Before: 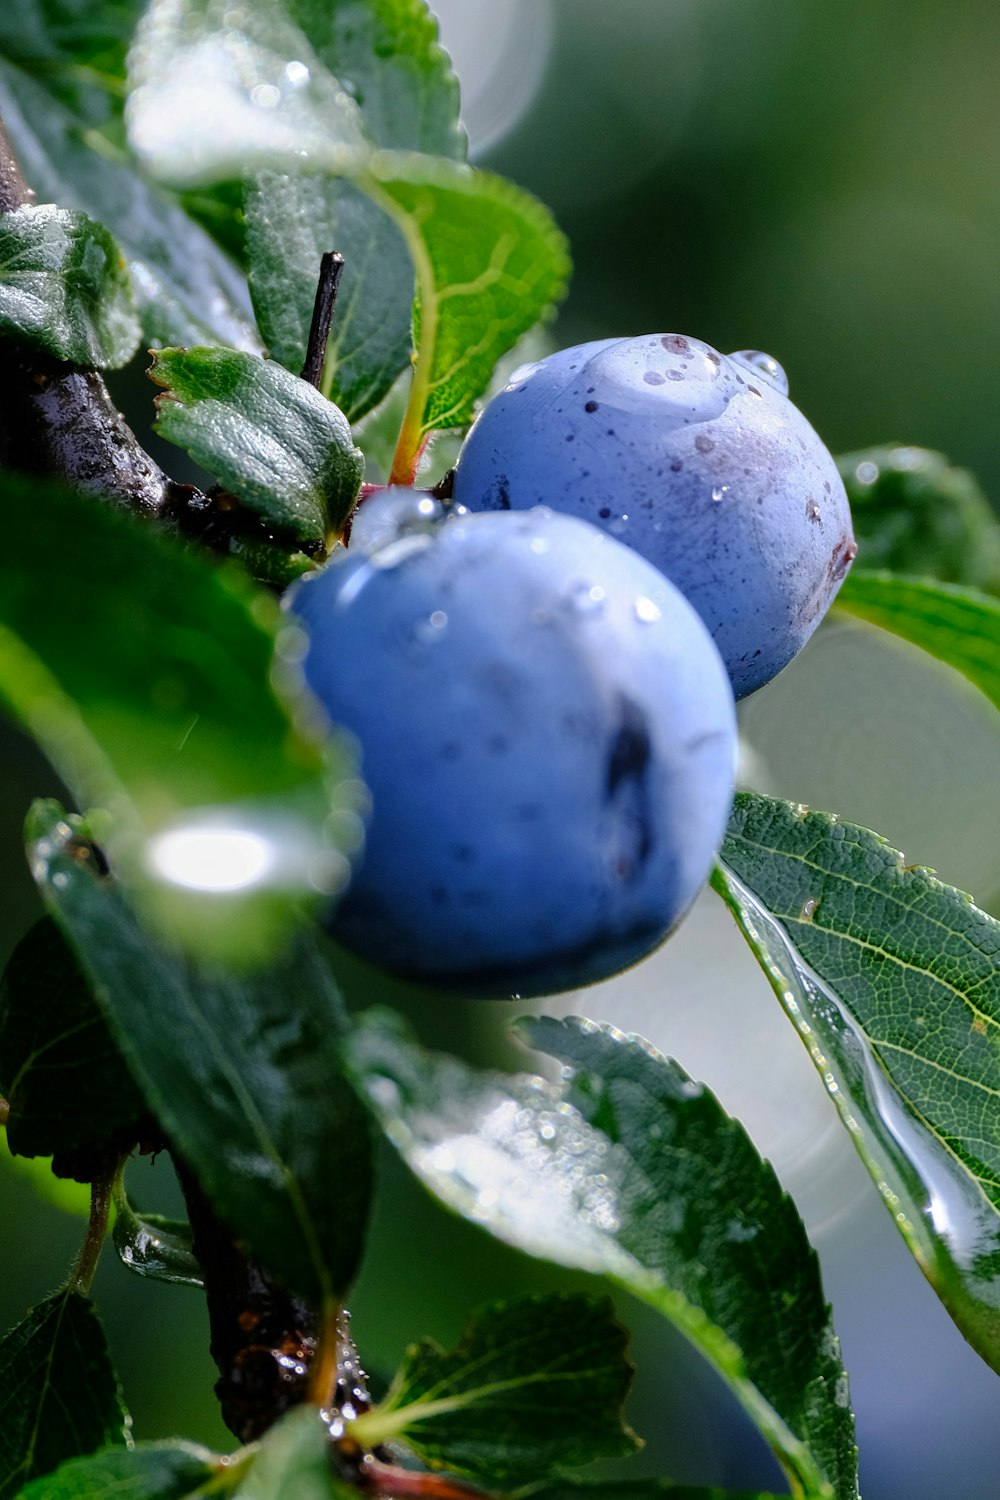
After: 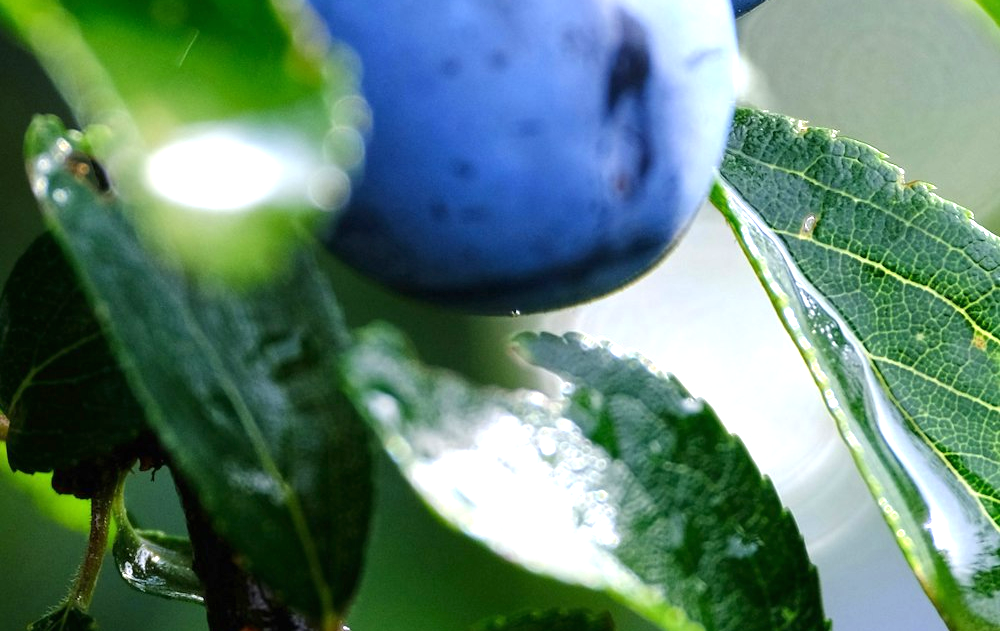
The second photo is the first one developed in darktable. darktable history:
crop: top 45.637%, bottom 12.234%
exposure: black level correction 0, exposure 1 EV, compensate highlight preservation false
